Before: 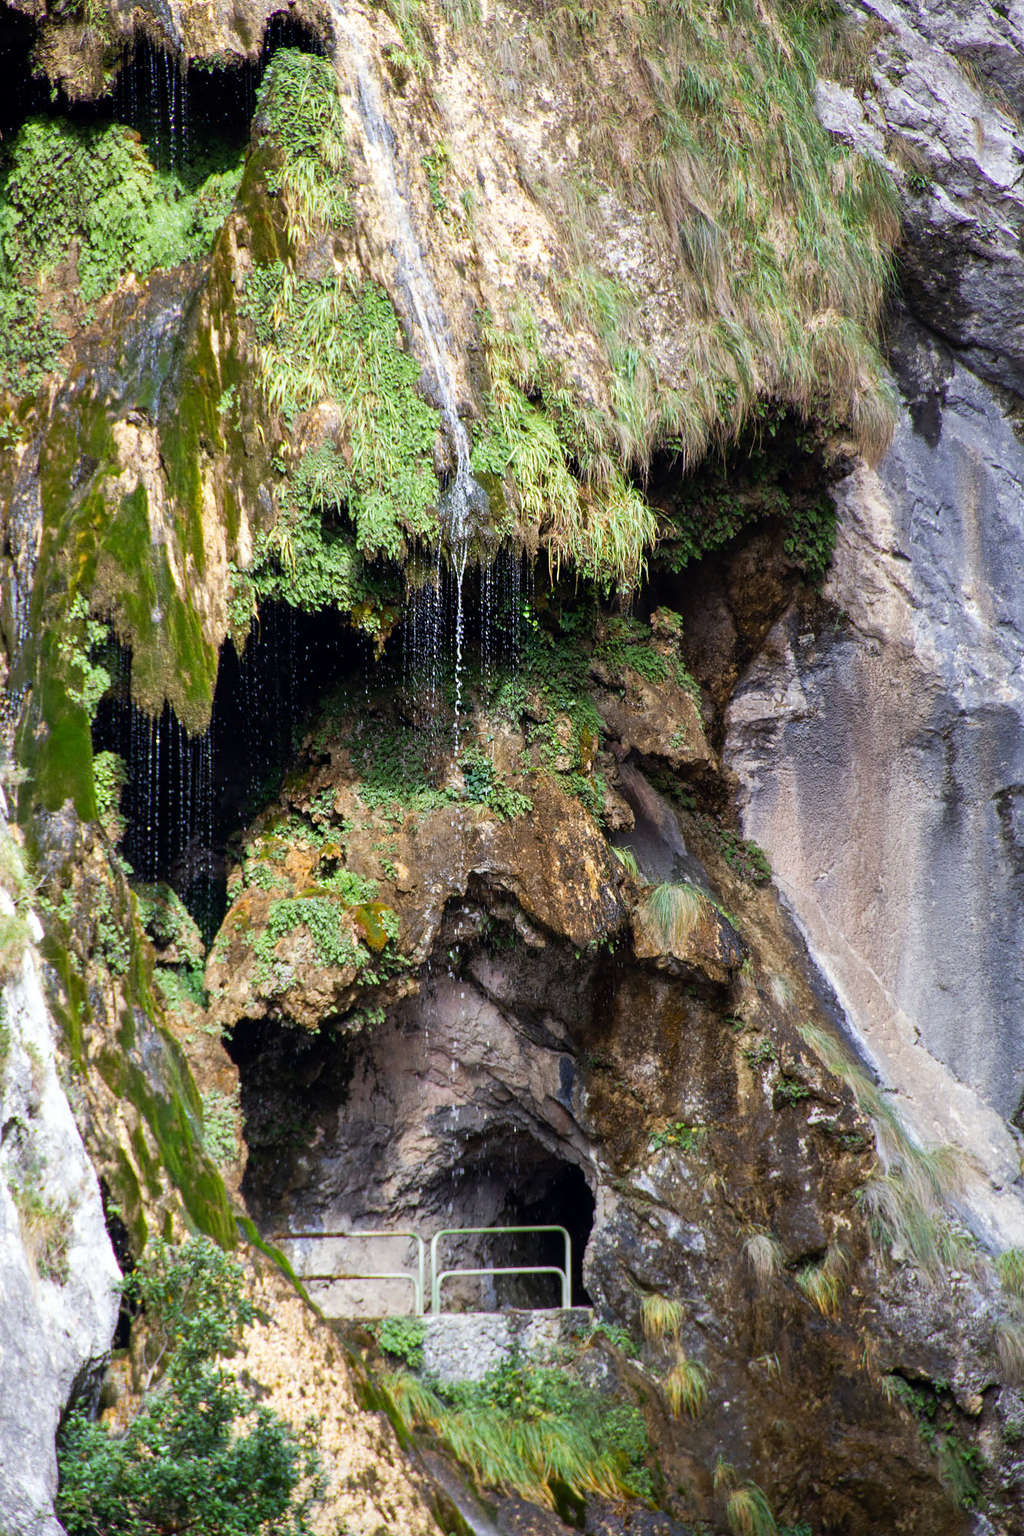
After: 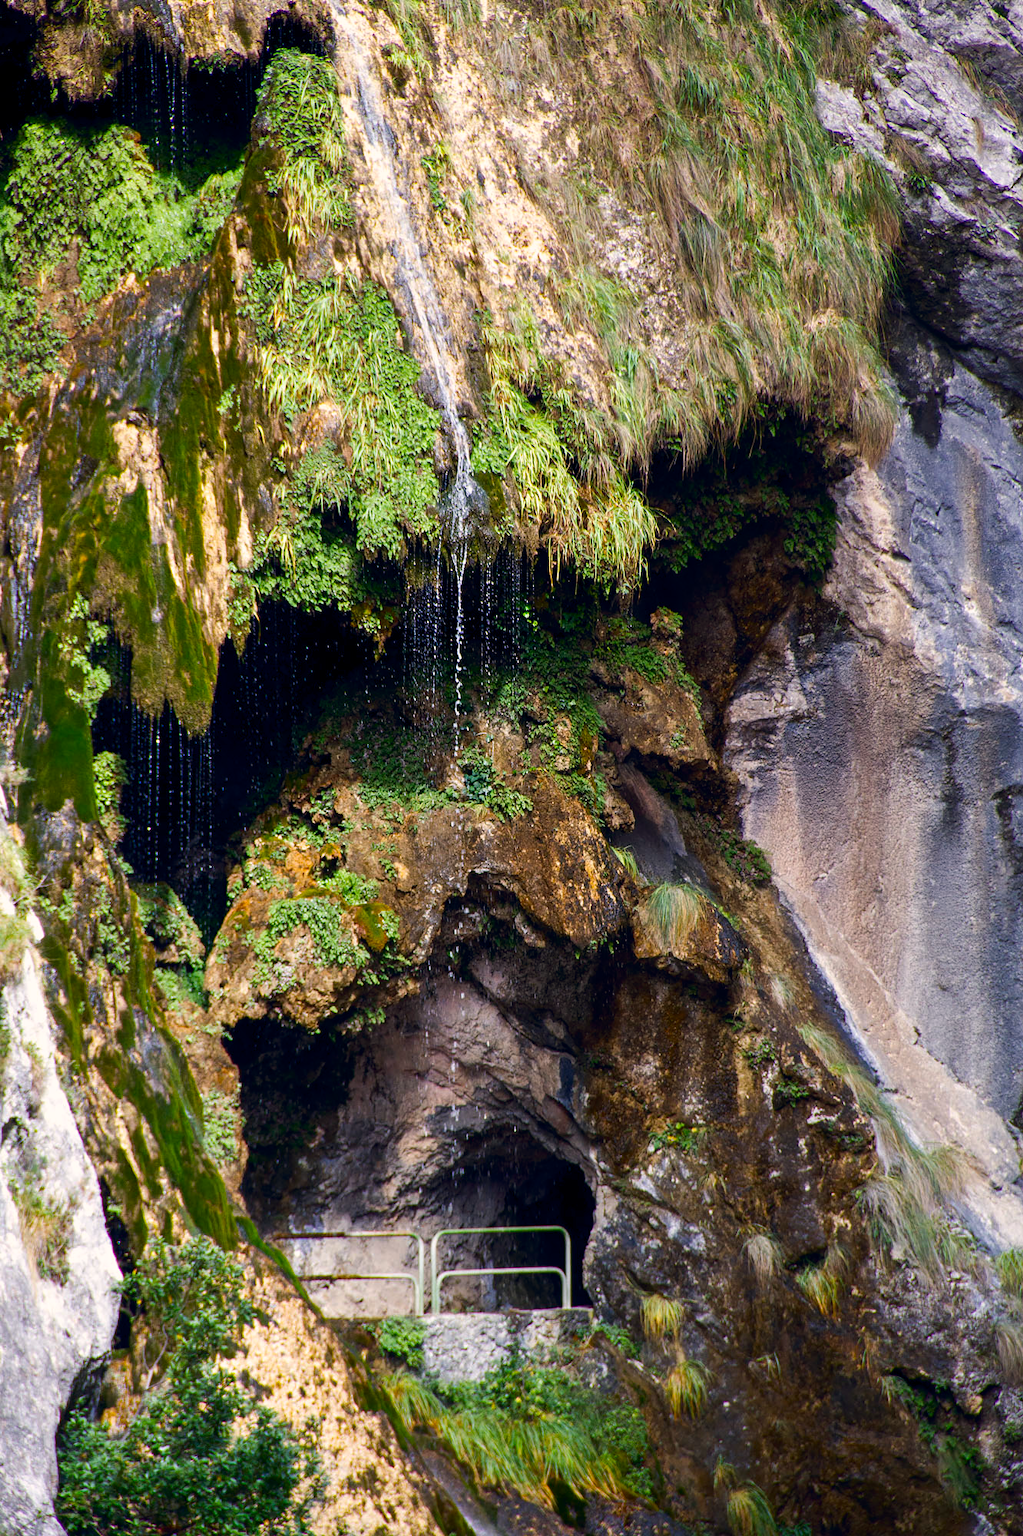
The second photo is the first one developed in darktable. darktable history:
color balance rgb: shadows lift › hue 87.51°, highlights gain › chroma 1.62%, highlights gain › hue 55.1°, global offset › chroma 0.06%, global offset › hue 253.66°, linear chroma grading › global chroma 0.5%, perceptual saturation grading › global saturation 16.38%
contrast brightness saturation: contrast 0.07, brightness -0.13, saturation 0.06
